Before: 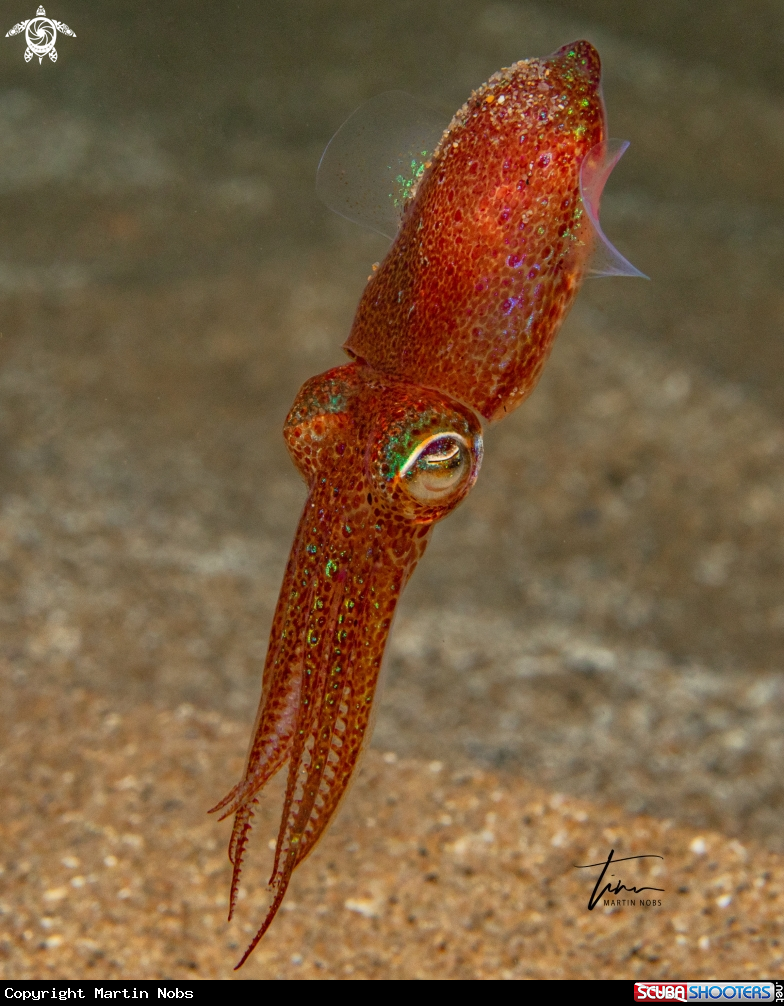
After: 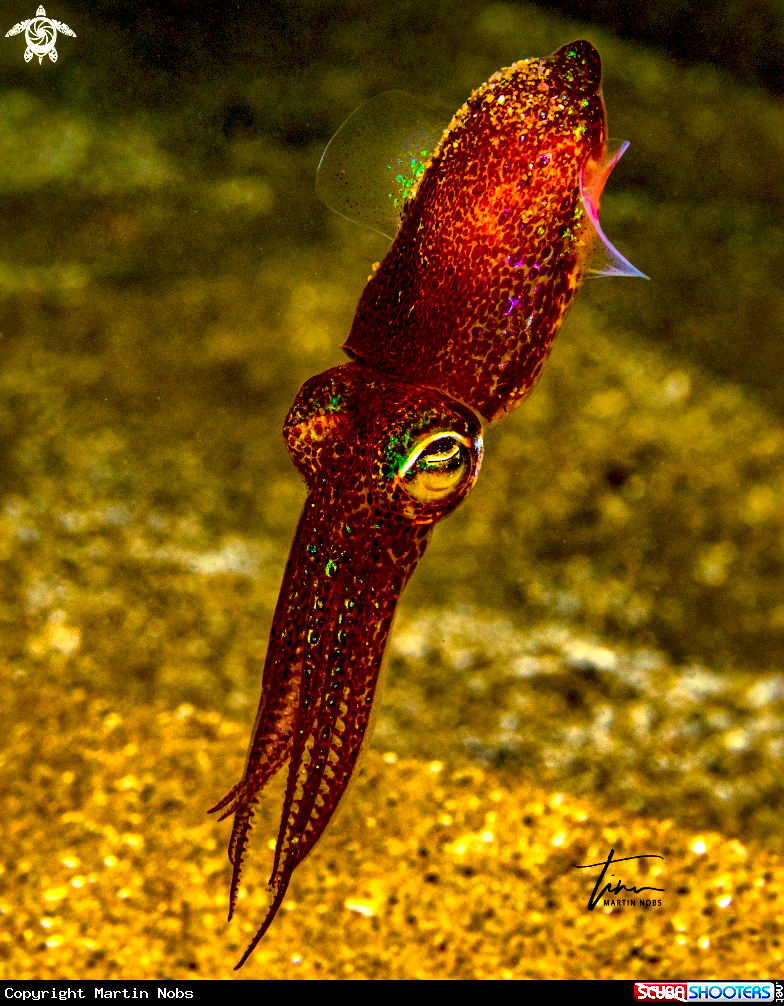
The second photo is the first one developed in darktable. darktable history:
tone equalizer: -8 EV -0.417 EV, -7 EV -0.389 EV, -6 EV -0.333 EV, -5 EV -0.222 EV, -3 EV 0.222 EV, -2 EV 0.333 EV, -1 EV 0.389 EV, +0 EV 0.417 EV, edges refinement/feathering 500, mask exposure compensation -1.57 EV, preserve details no
exposure: black level correction 0.046, exposure -0.228 EV, compensate highlight preservation false
color balance rgb: linear chroma grading › global chroma 25%, perceptual saturation grading › global saturation 40%, perceptual brilliance grading › global brilliance 30%, global vibrance 40%
local contrast: mode bilateral grid, contrast 70, coarseness 75, detail 180%, midtone range 0.2
